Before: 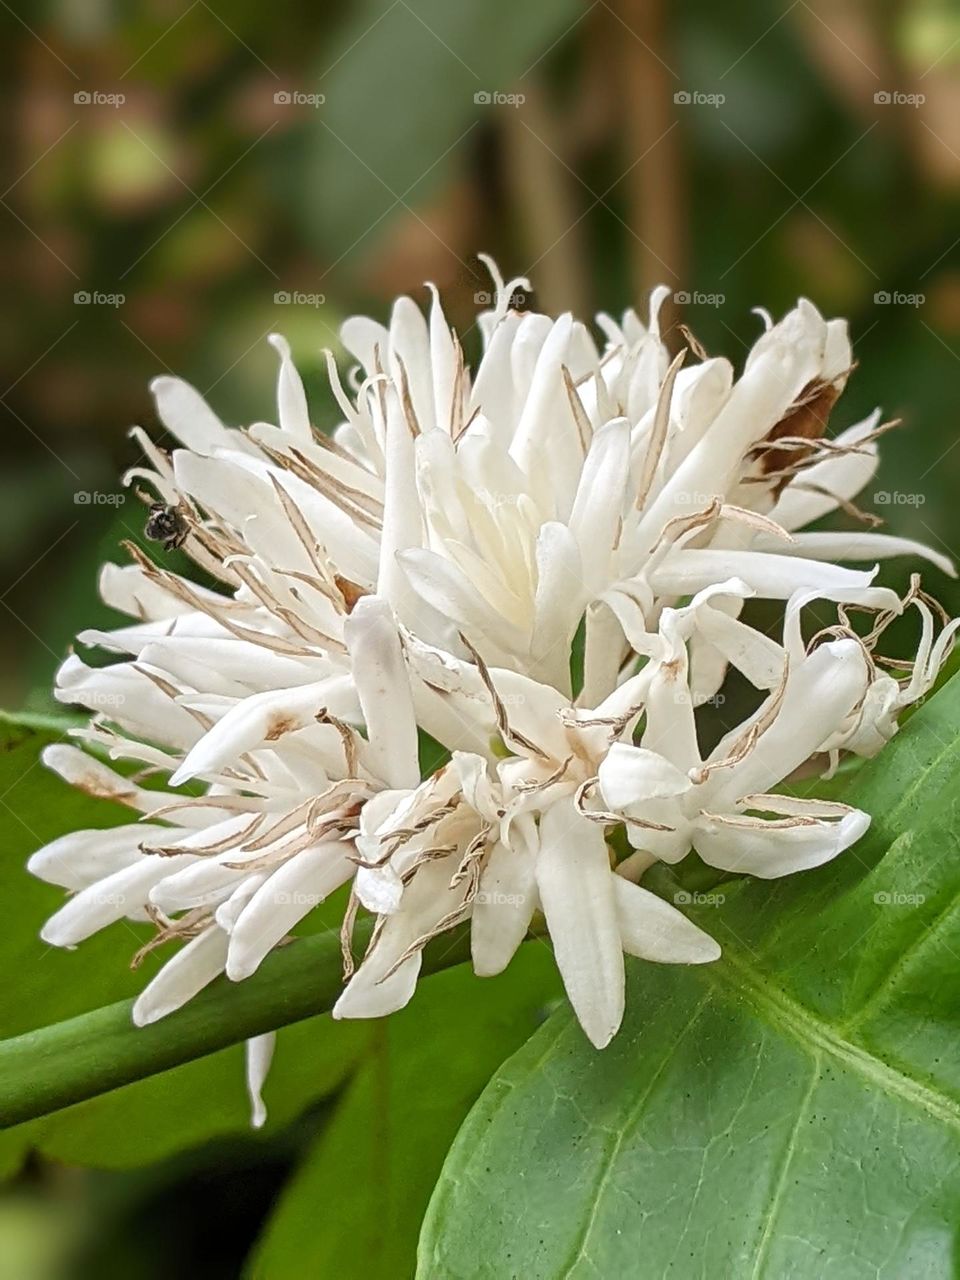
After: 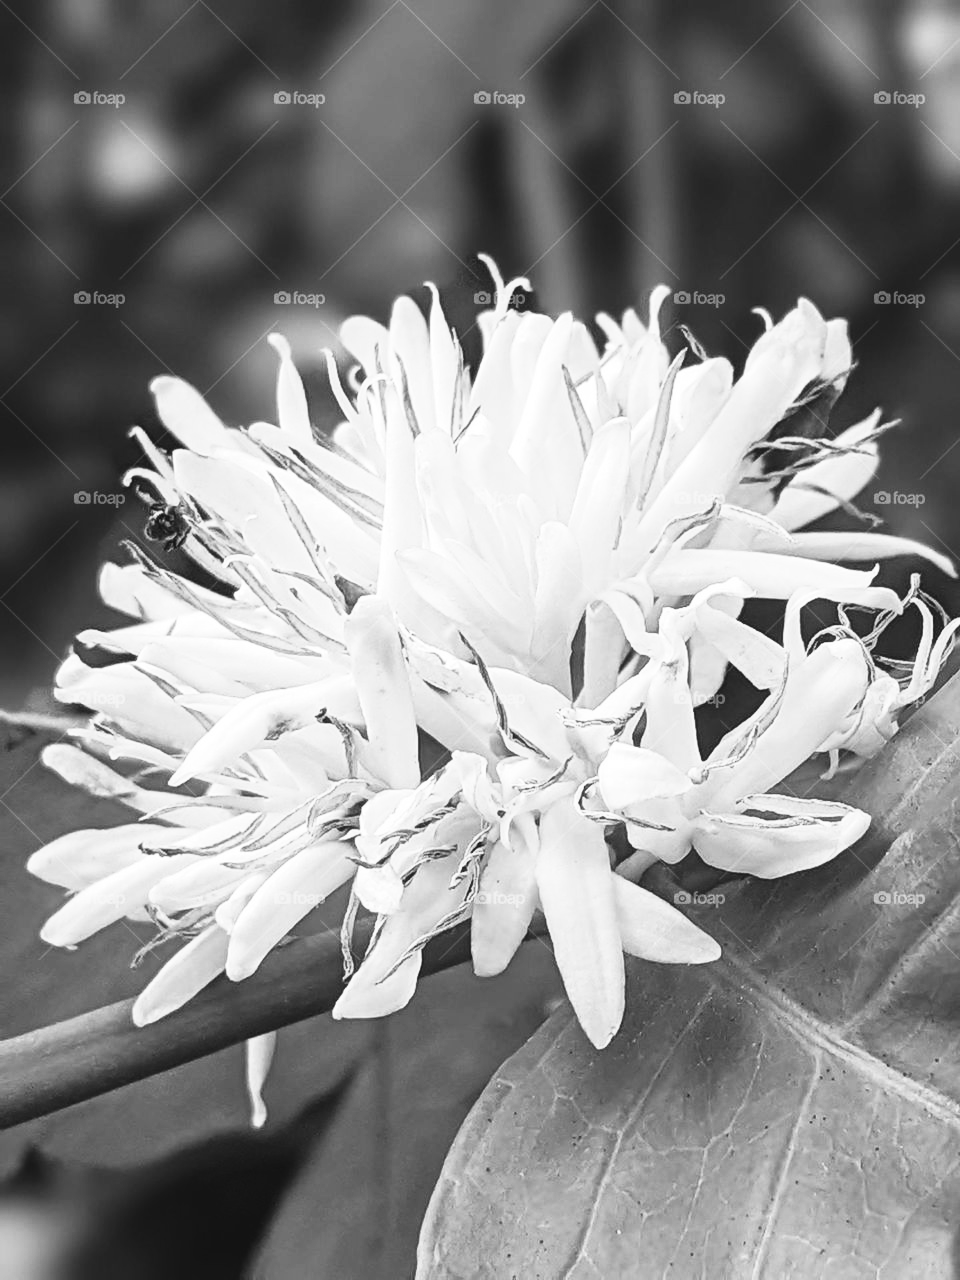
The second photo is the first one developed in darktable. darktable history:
monochrome: on, module defaults
tone curve: curves: ch0 [(0, 0.058) (0.198, 0.188) (0.512, 0.582) (0.625, 0.754) (0.81, 0.934) (1, 1)], color space Lab, linked channels, preserve colors none
